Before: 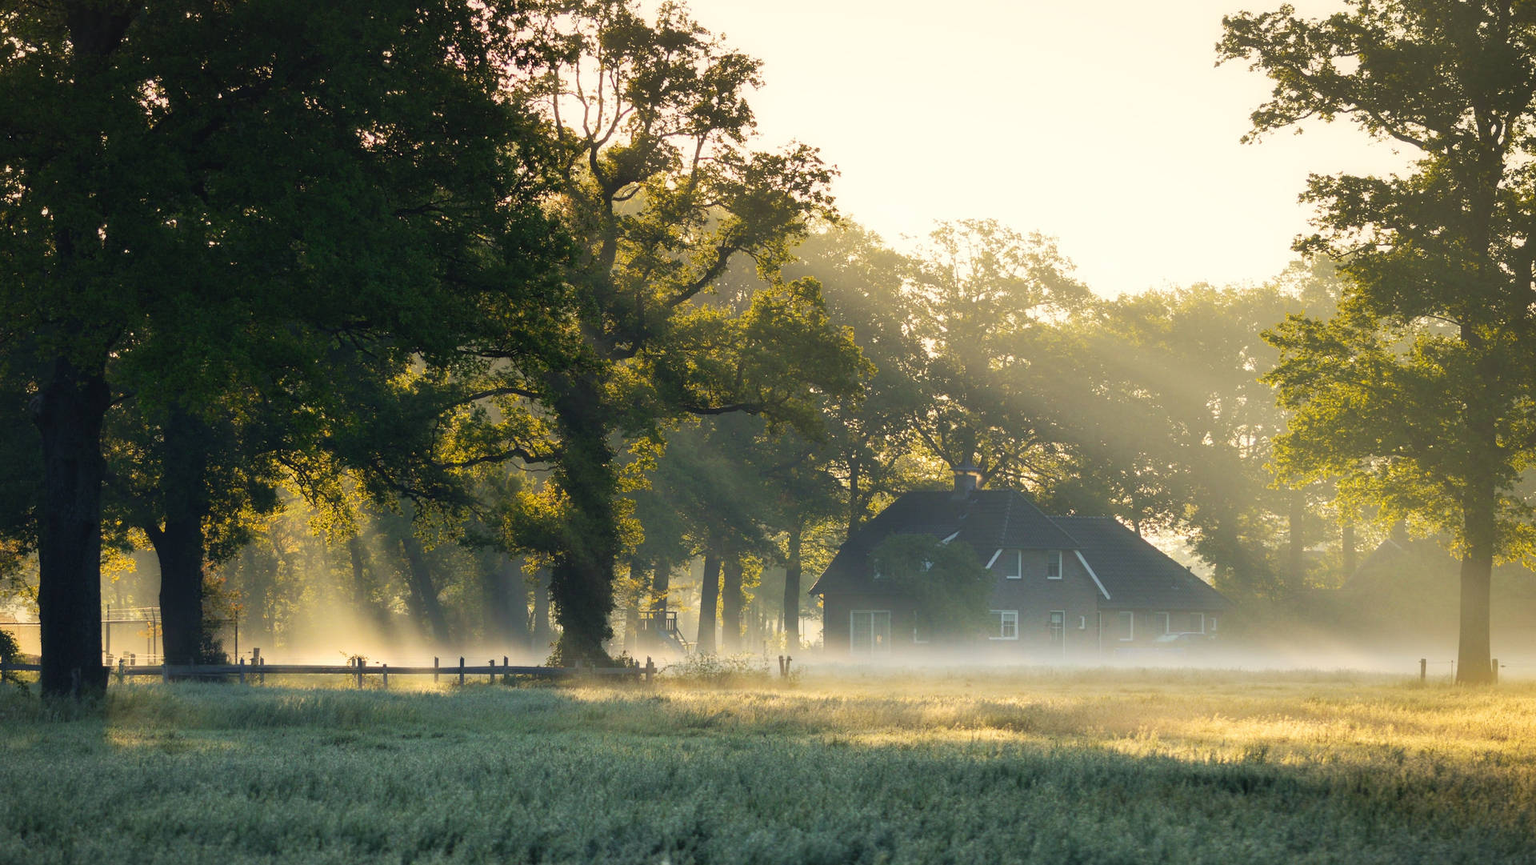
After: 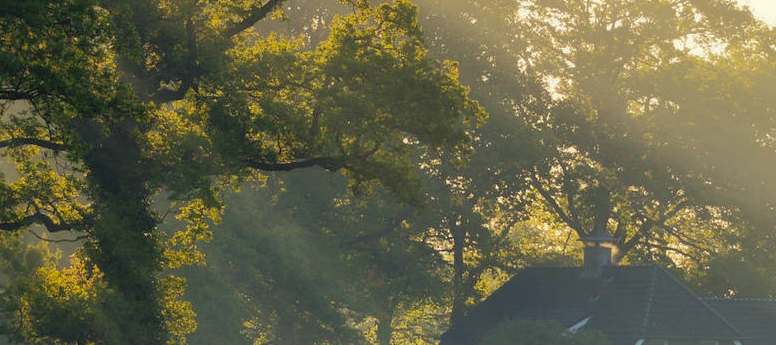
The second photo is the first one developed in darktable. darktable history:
shadows and highlights: shadows 40, highlights -60
crop: left 31.751%, top 32.172%, right 27.8%, bottom 35.83%
